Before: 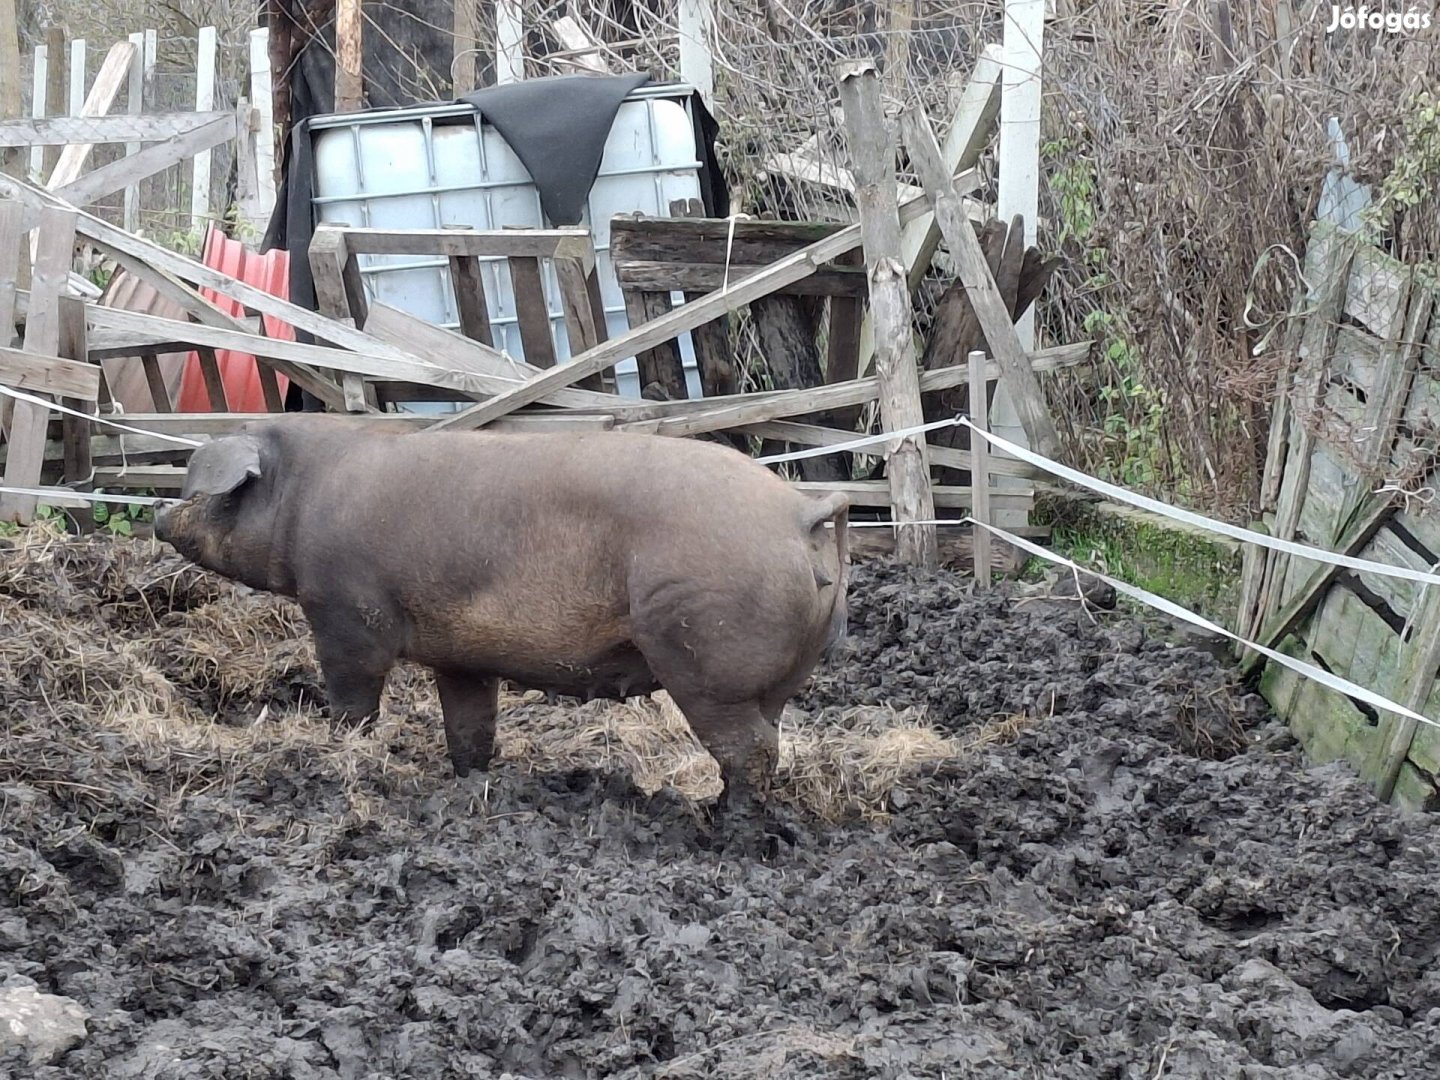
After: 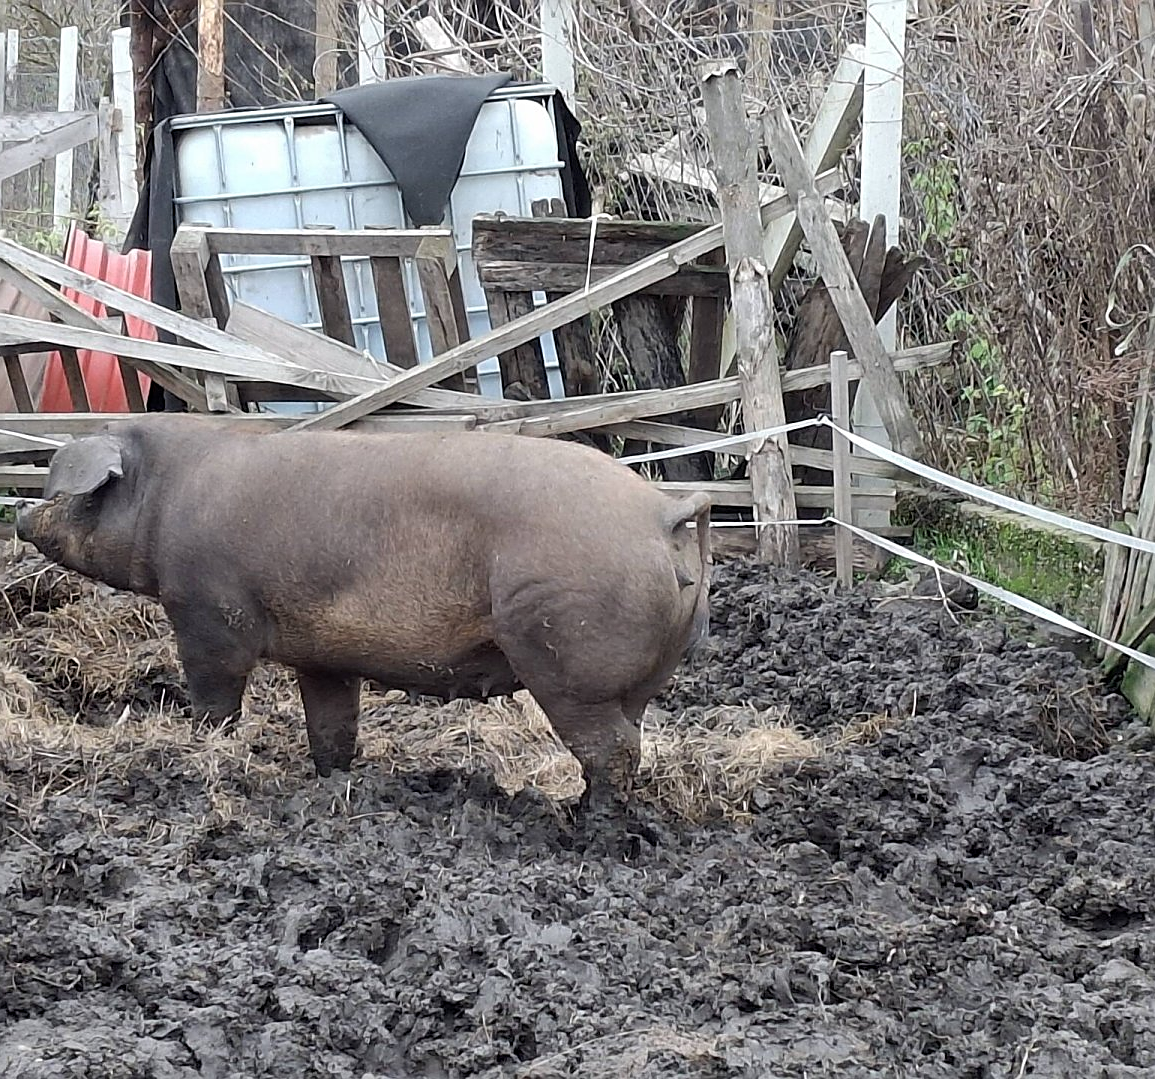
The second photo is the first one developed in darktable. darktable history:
crop and rotate: left 9.619%, right 10.116%
sharpen: amount 0.555
